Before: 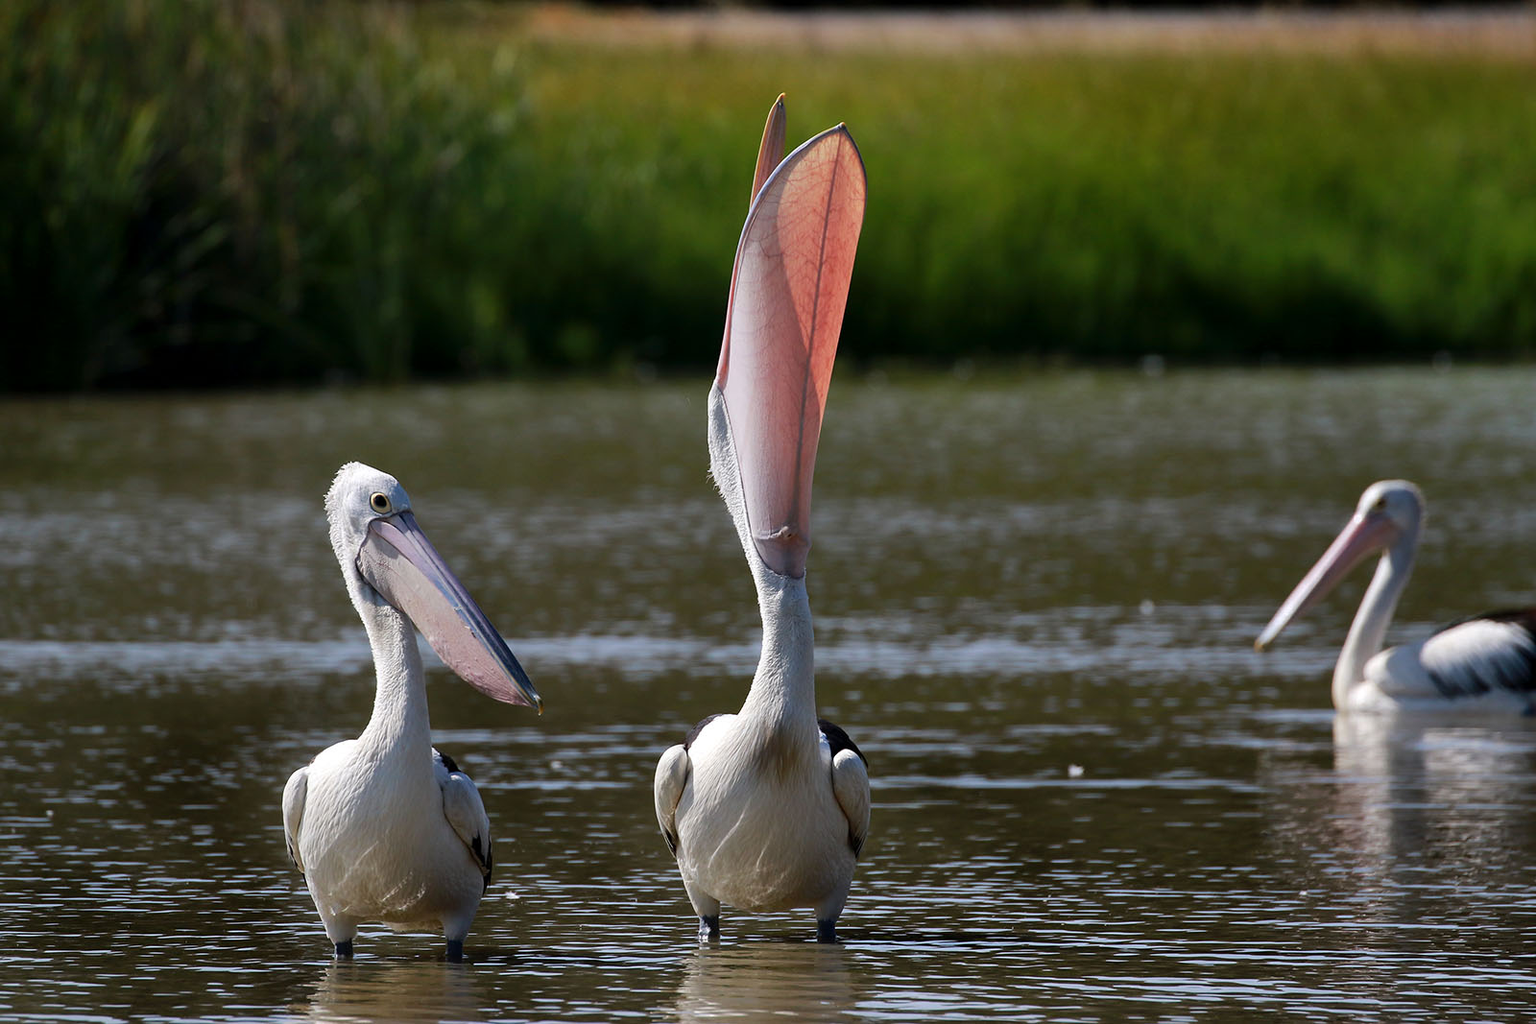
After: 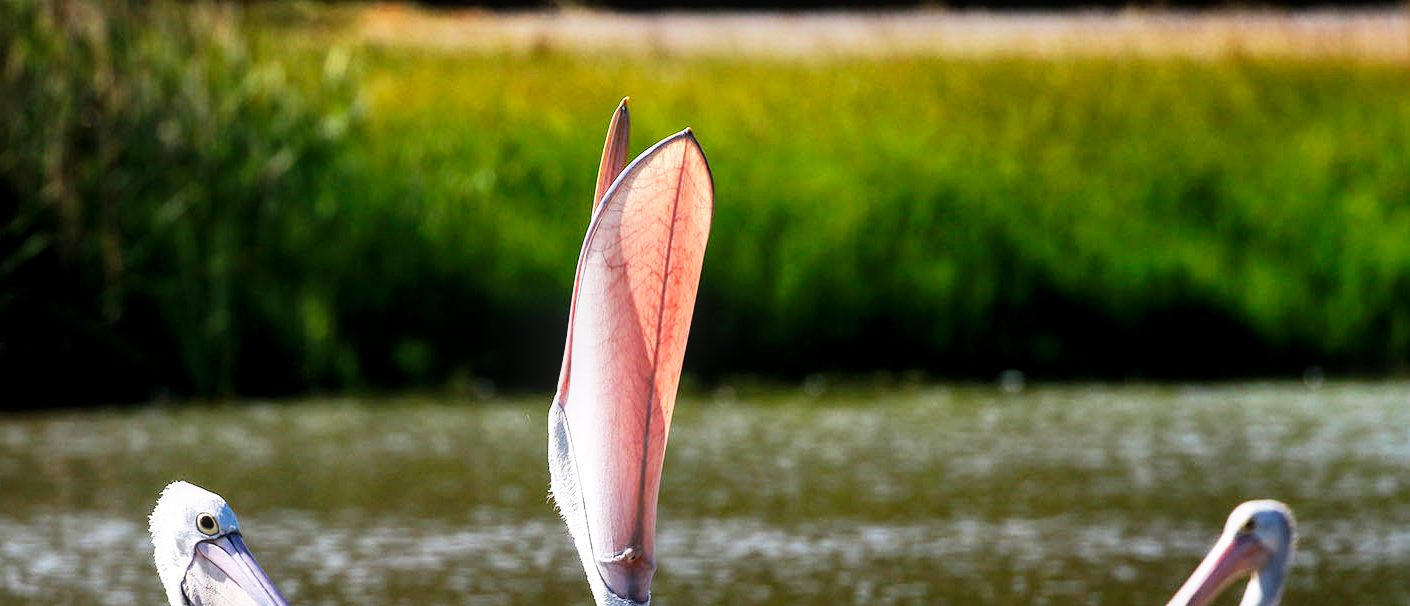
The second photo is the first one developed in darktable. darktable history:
crop and rotate: left 11.816%, bottom 43.138%
base curve: curves: ch0 [(0, 0) (0.007, 0.004) (0.027, 0.03) (0.046, 0.07) (0.207, 0.54) (0.442, 0.872) (0.673, 0.972) (1, 1)], preserve colors none
local contrast: on, module defaults
